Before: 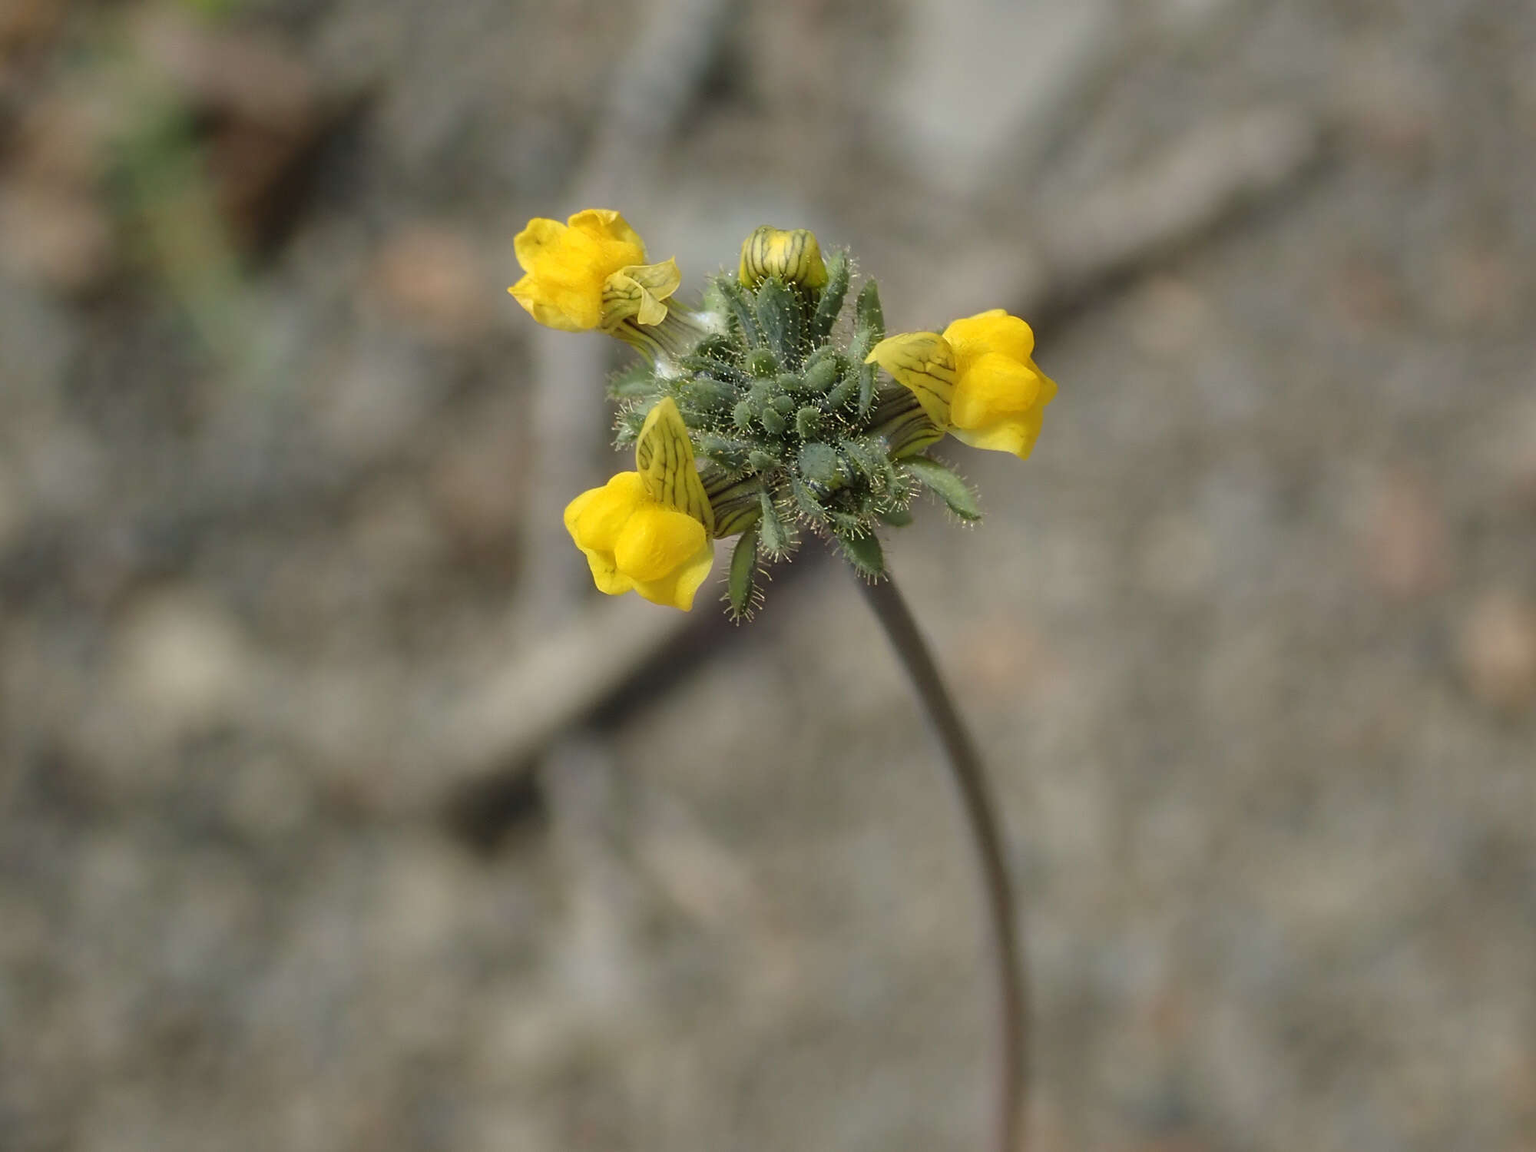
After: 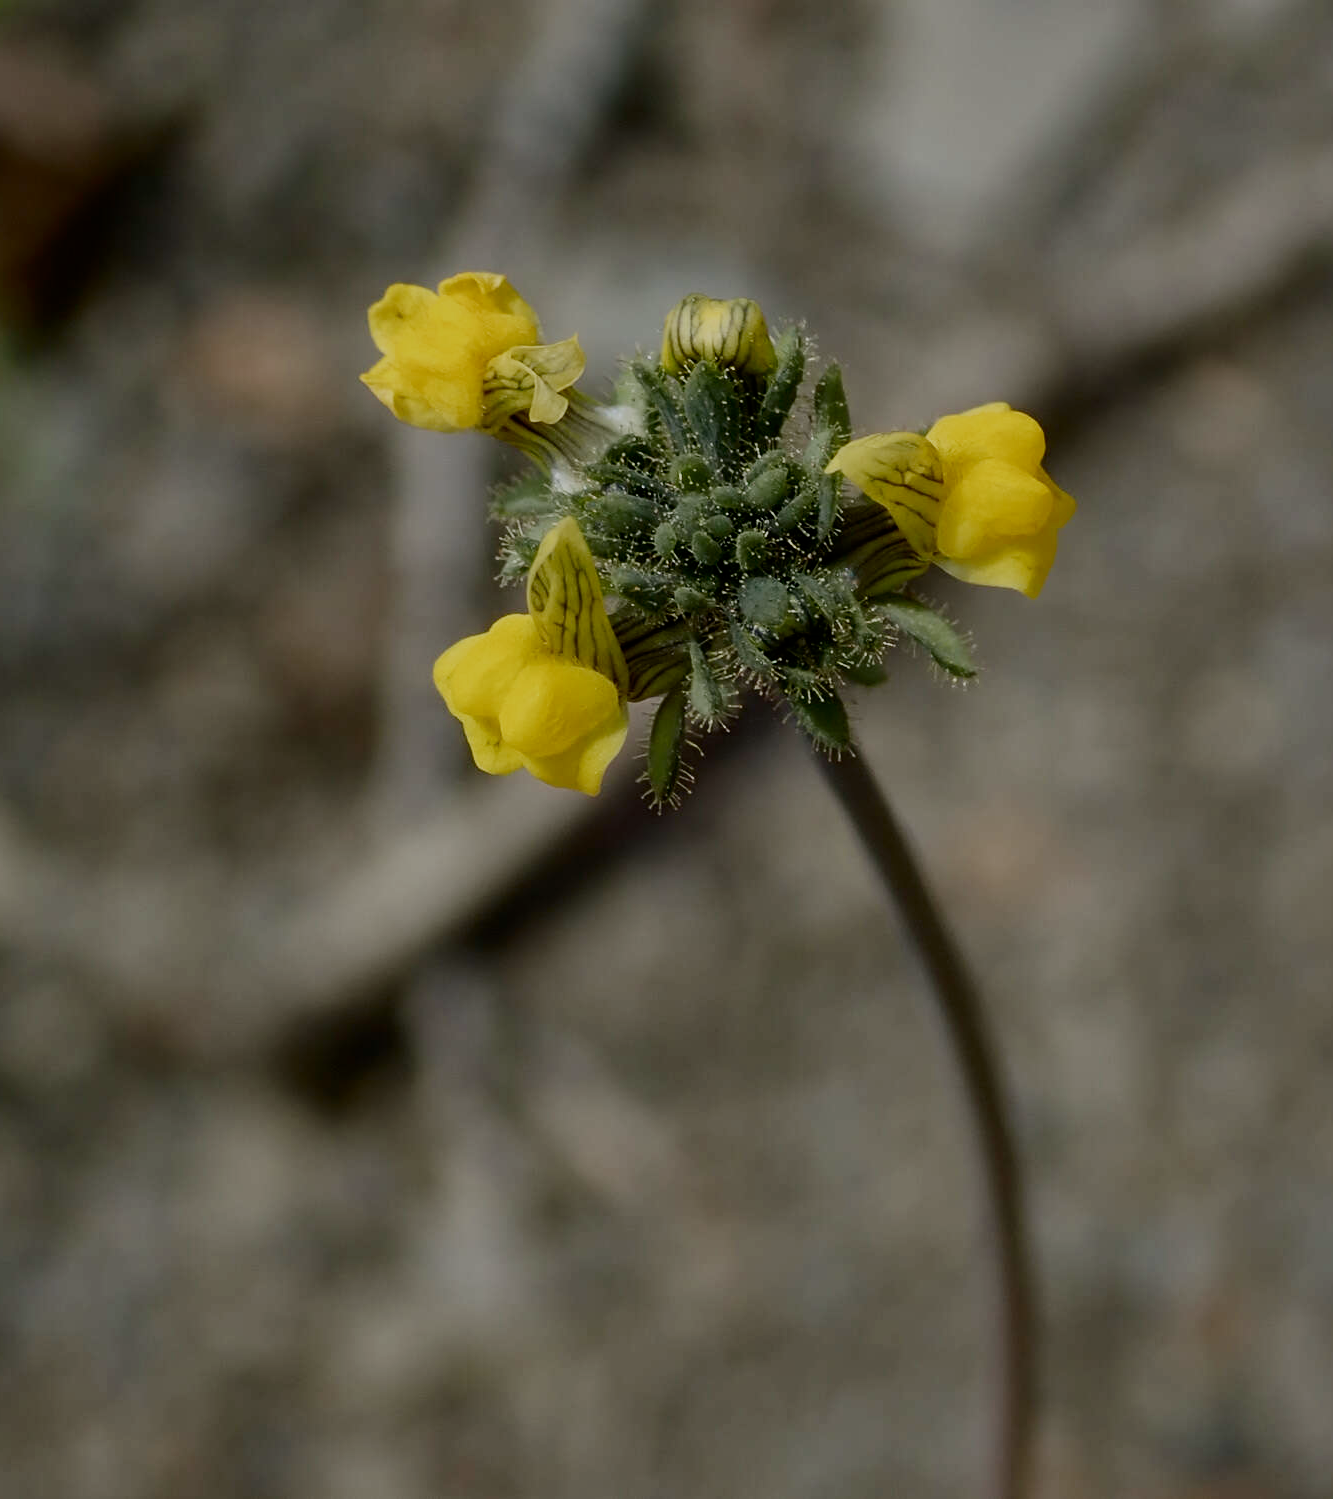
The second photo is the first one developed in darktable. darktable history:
filmic rgb: middle gray luminance 30%, black relative exposure -9 EV, white relative exposure 7 EV, threshold 6 EV, target black luminance 0%, hardness 2.94, latitude 2.04%, contrast 0.963, highlights saturation mix 5%, shadows ↔ highlights balance 12.16%, add noise in highlights 0, preserve chrominance no, color science v3 (2019), use custom middle-gray values true, iterations of high-quality reconstruction 0, contrast in highlights soft, enable highlight reconstruction true
crop and rotate: left 15.055%, right 18.278%
contrast brightness saturation: contrast 0.22
